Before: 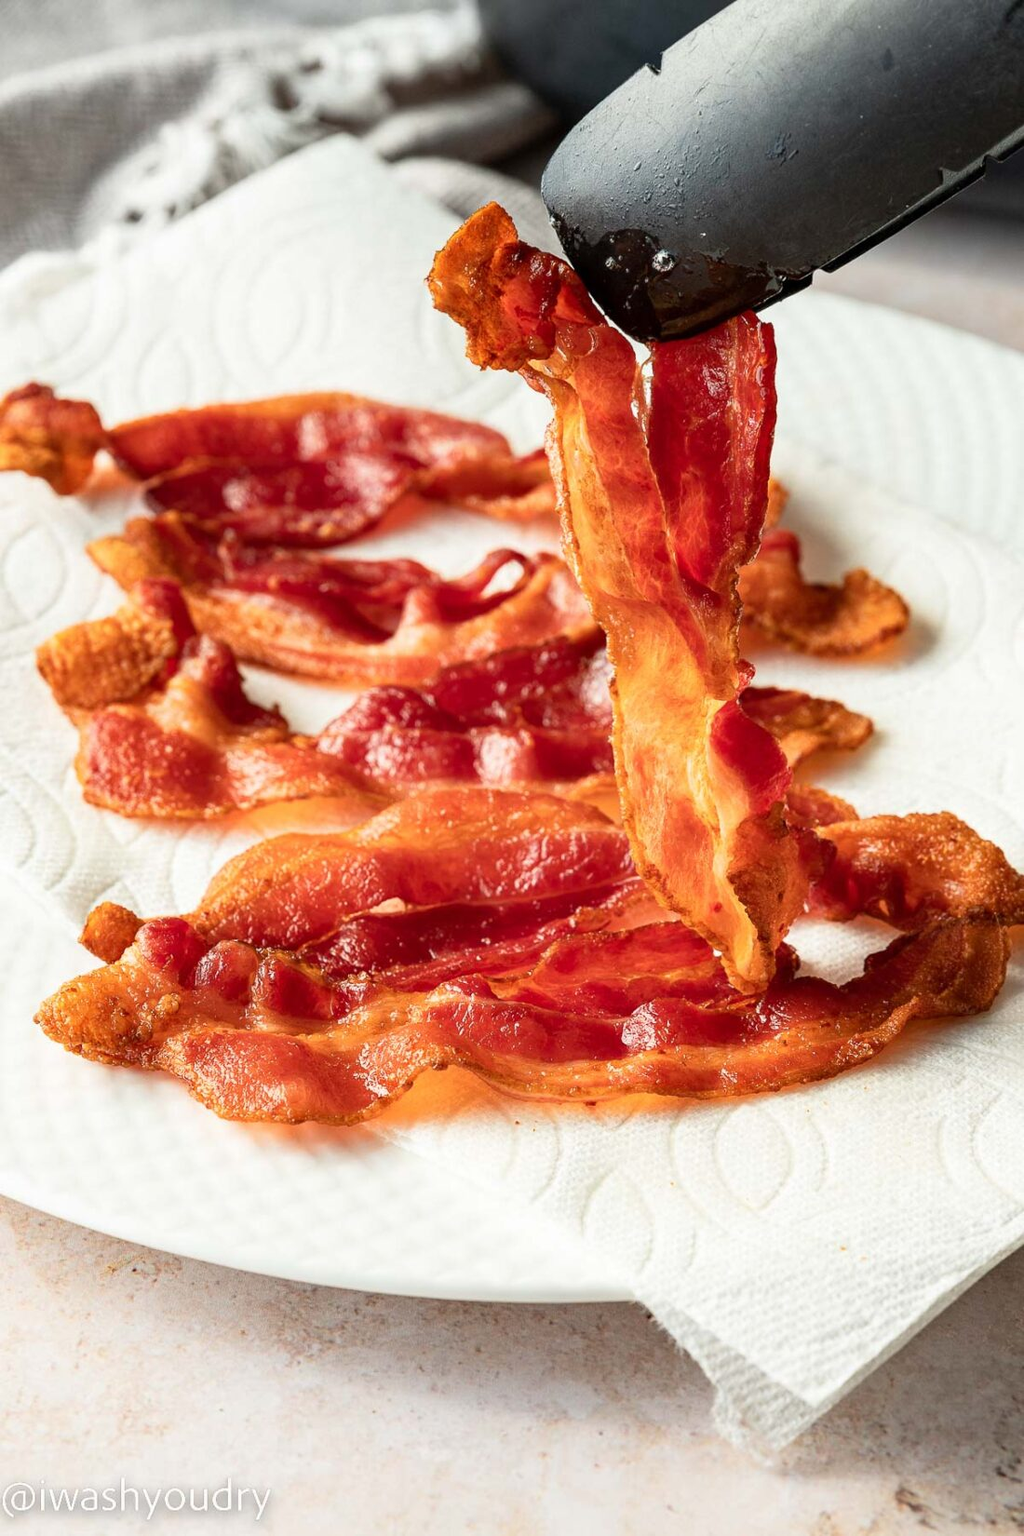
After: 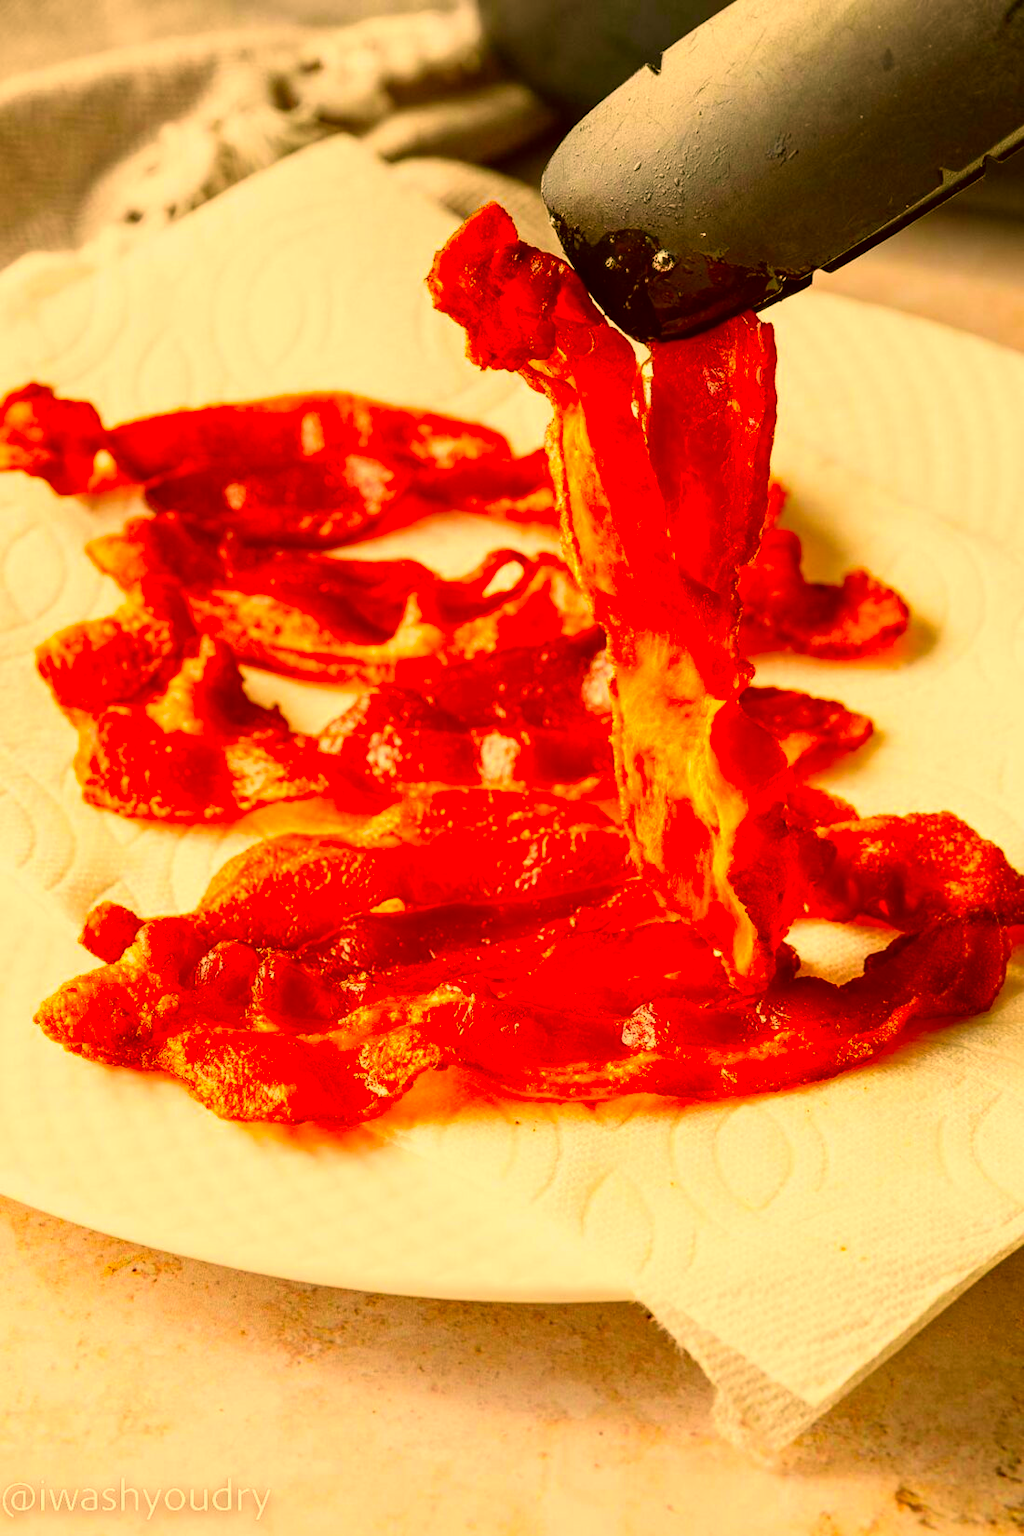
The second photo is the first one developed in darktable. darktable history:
white balance: red 1.009, blue 1.027
color correction: highlights a* 10.44, highlights b* 30.04, shadows a* 2.73, shadows b* 17.51, saturation 1.72
